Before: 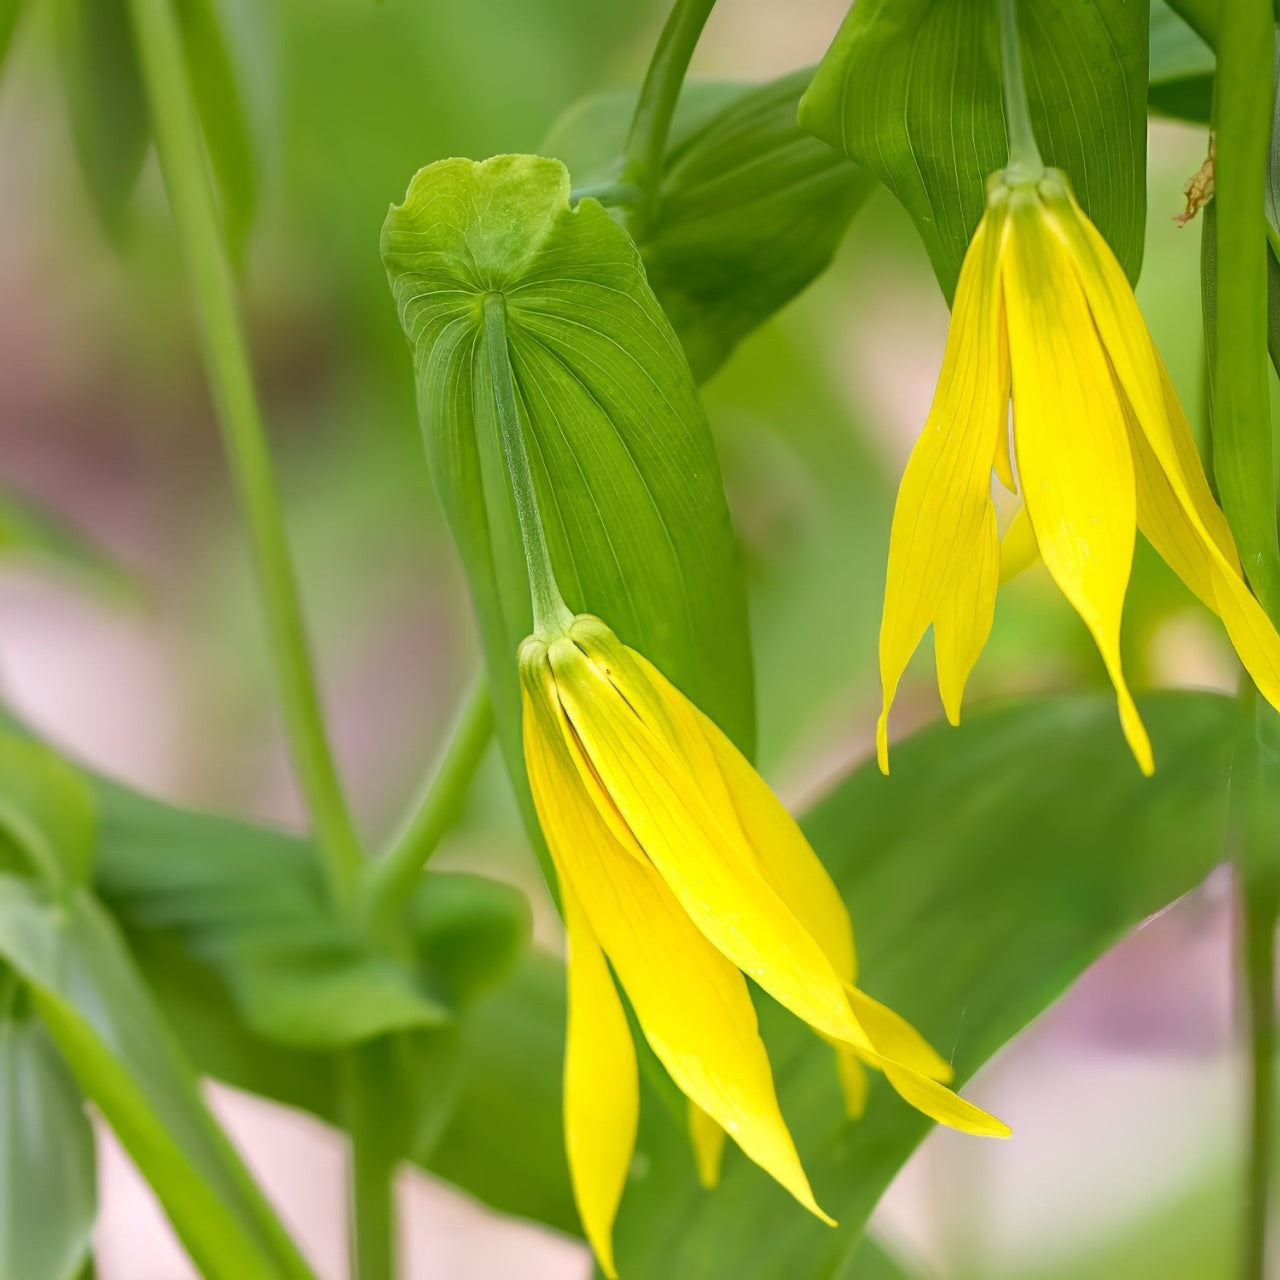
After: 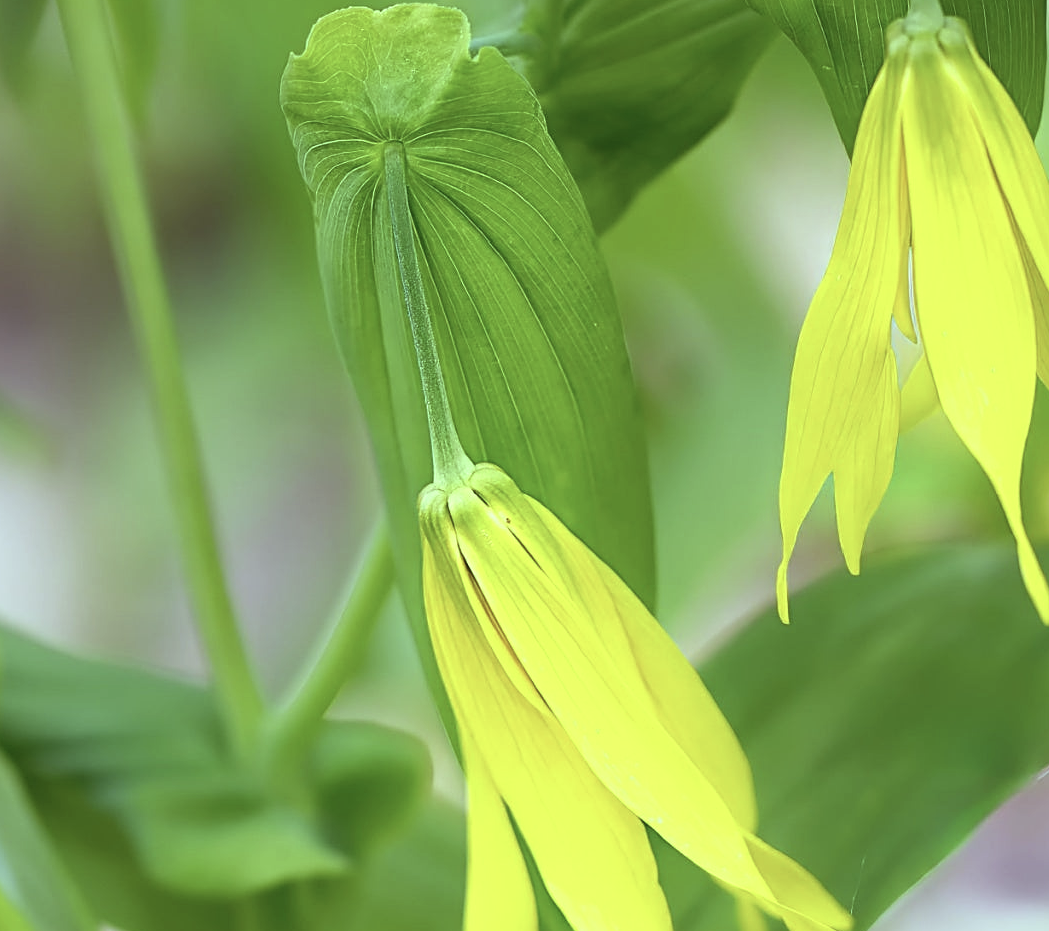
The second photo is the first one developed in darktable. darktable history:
contrast brightness saturation: contrast 0.06, brightness -0.01, saturation -0.23
color balance: mode lift, gamma, gain (sRGB), lift [0.997, 0.979, 1.021, 1.011], gamma [1, 1.084, 0.916, 0.998], gain [1, 0.87, 1.13, 1.101], contrast 4.55%, contrast fulcrum 38.24%, output saturation 104.09%
crop: left 7.856%, top 11.836%, right 10.12%, bottom 15.387%
sharpen: on, module defaults
